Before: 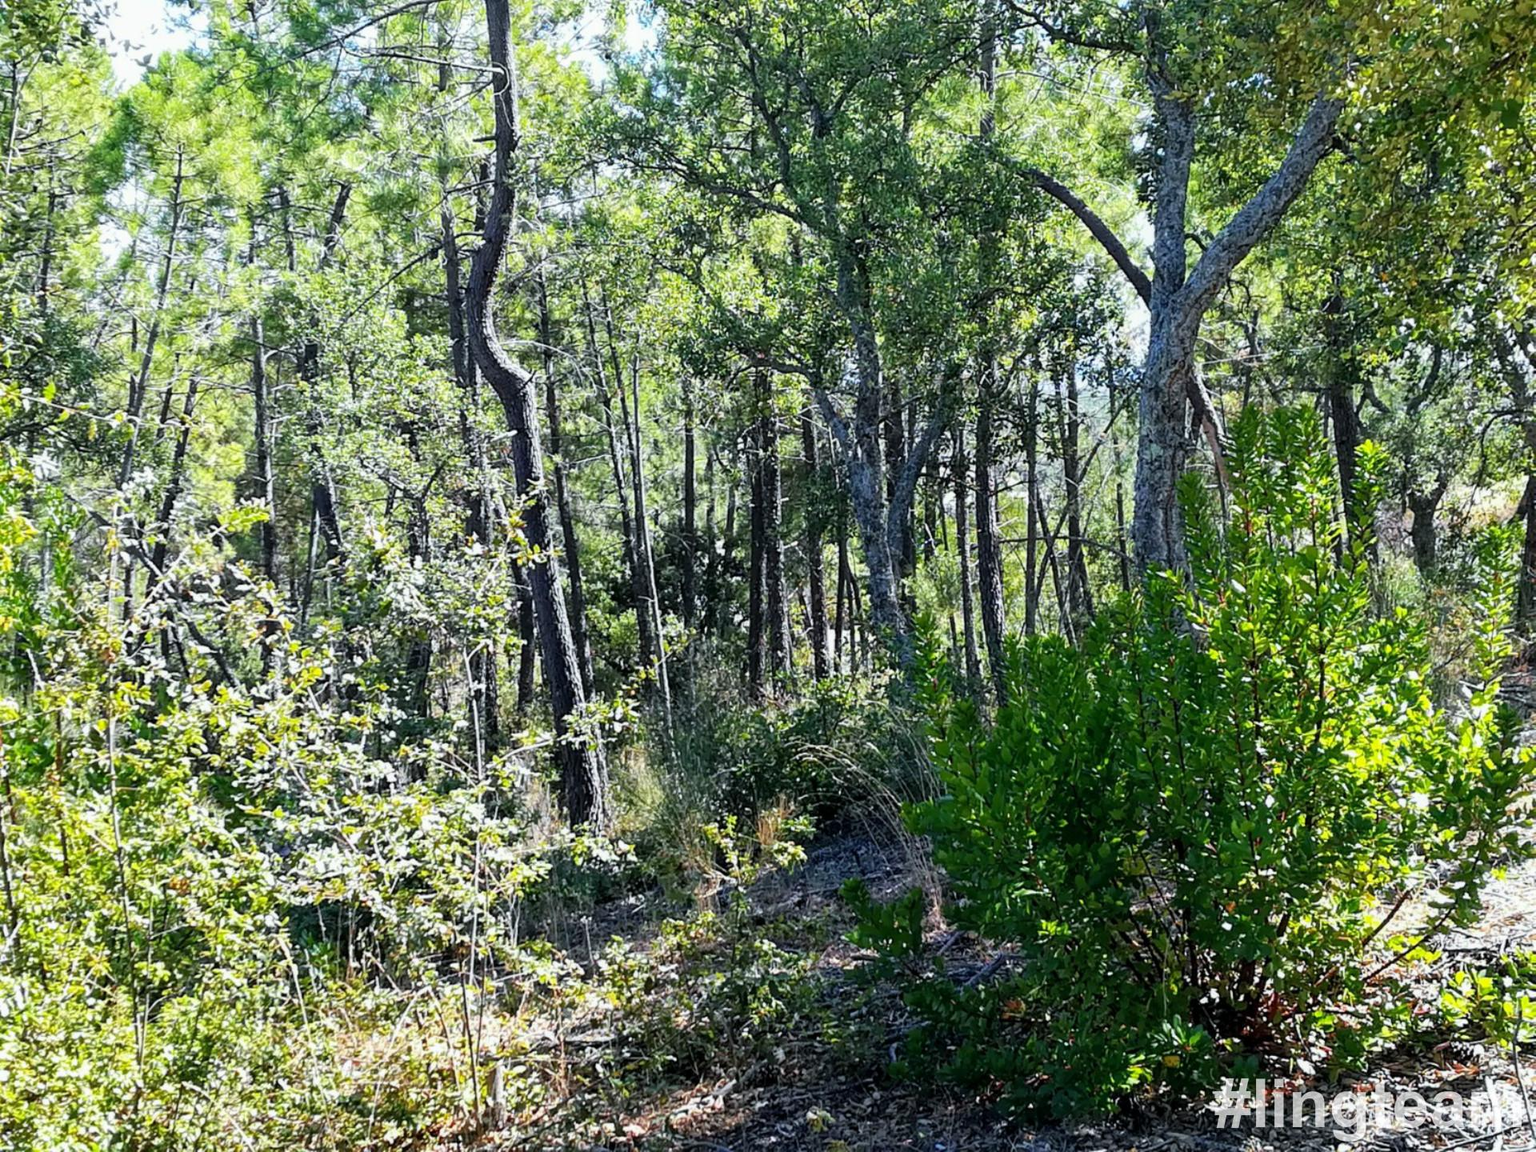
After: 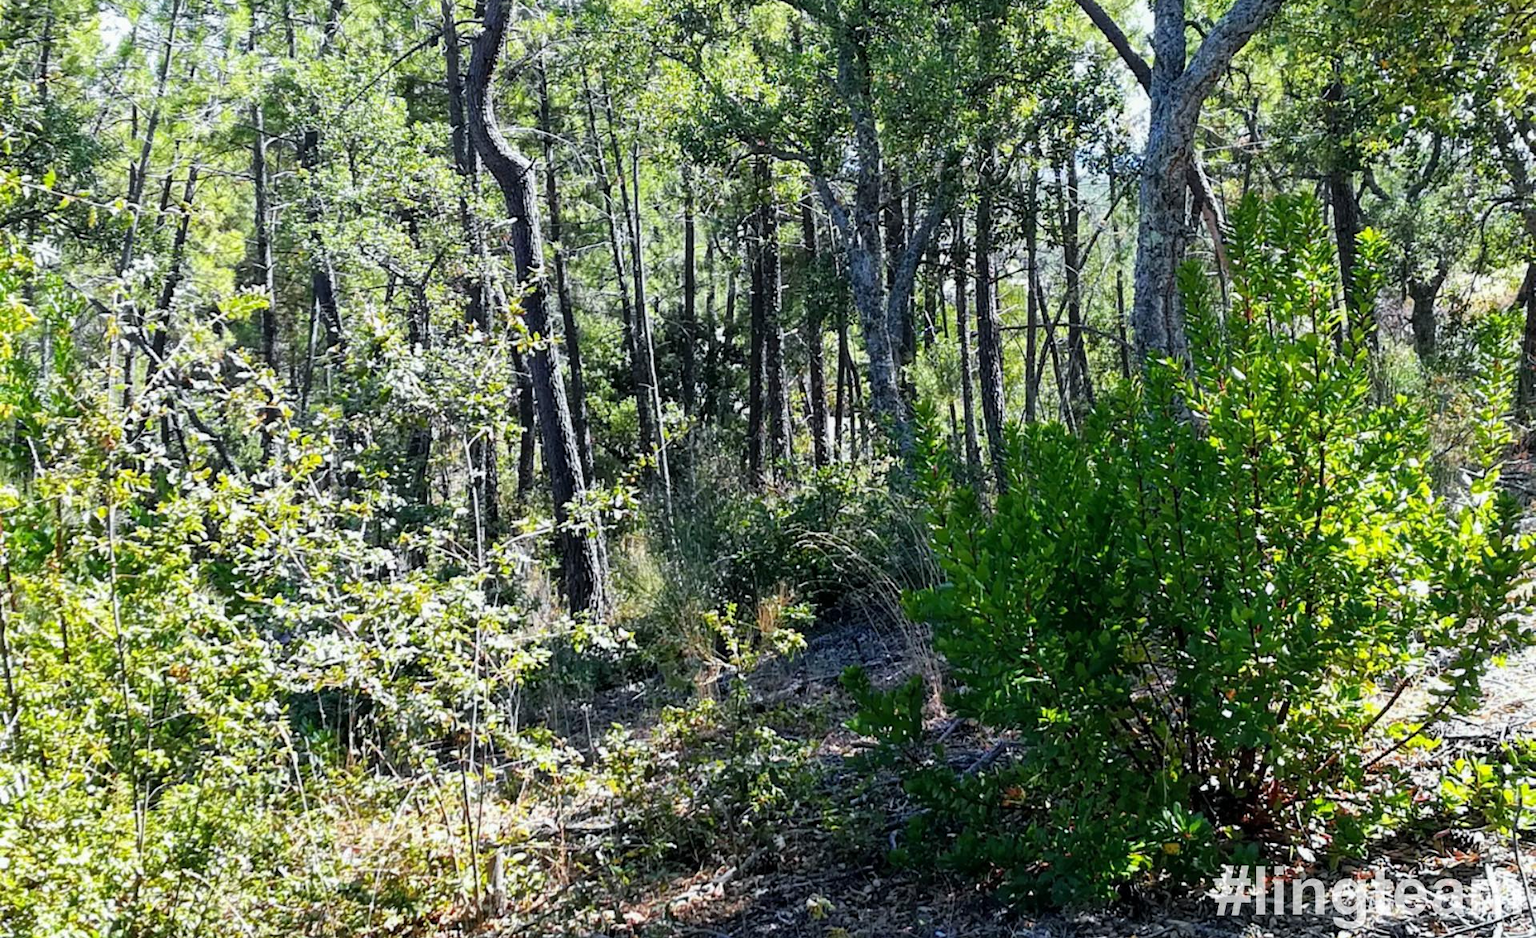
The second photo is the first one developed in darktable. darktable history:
crop and rotate: top 18.497%
